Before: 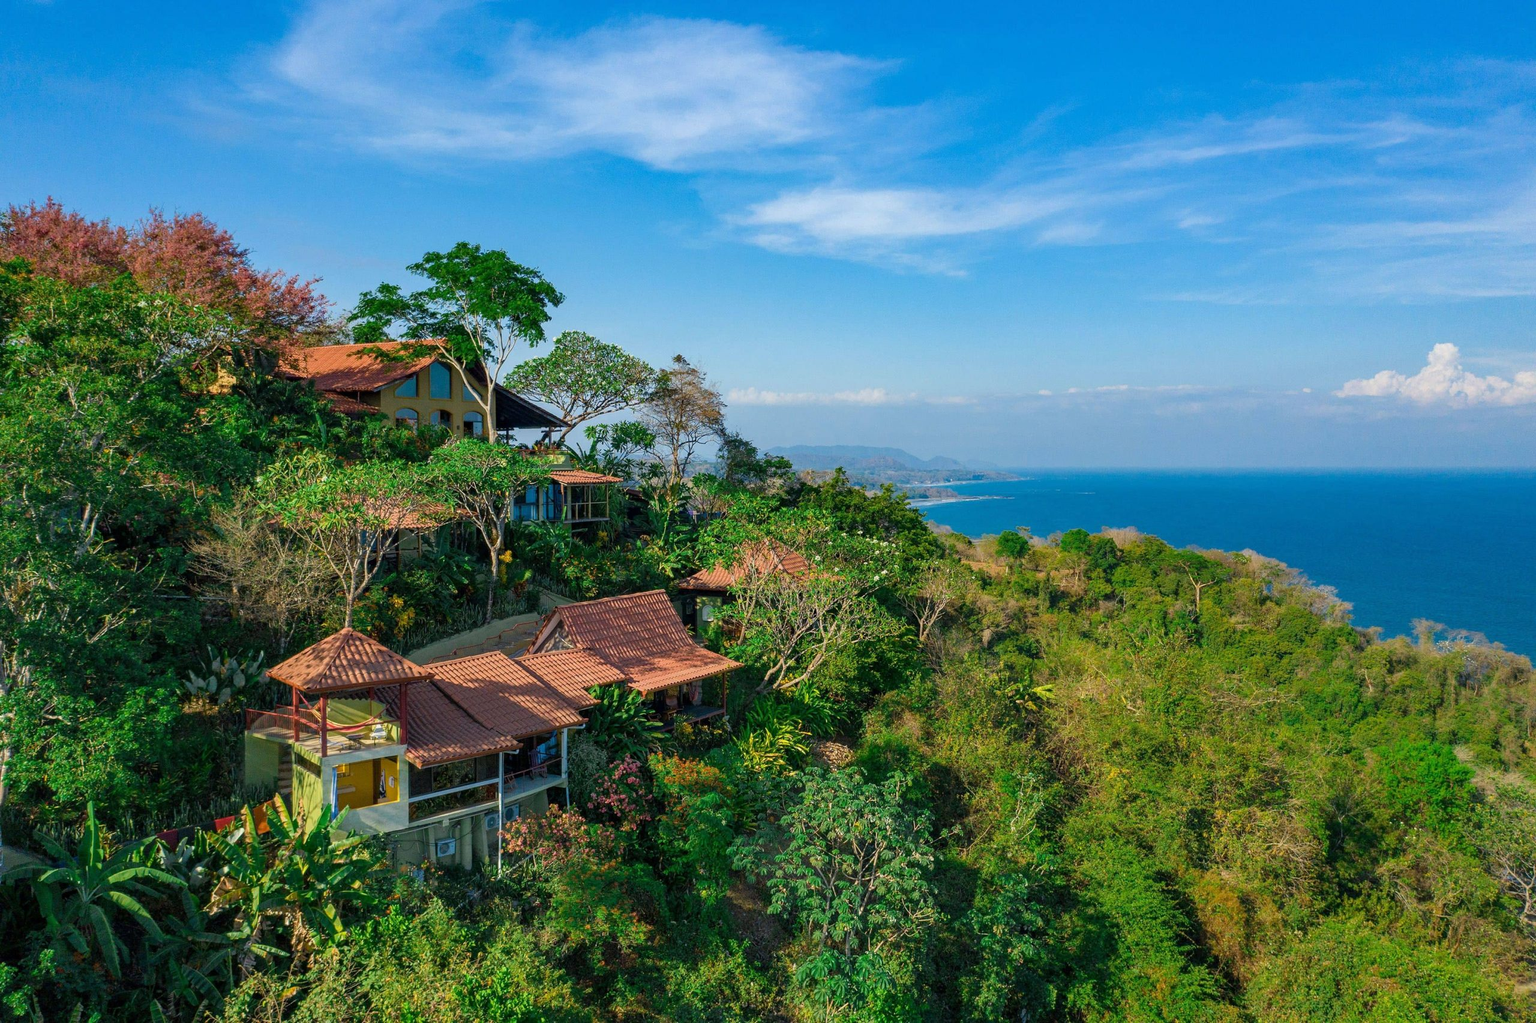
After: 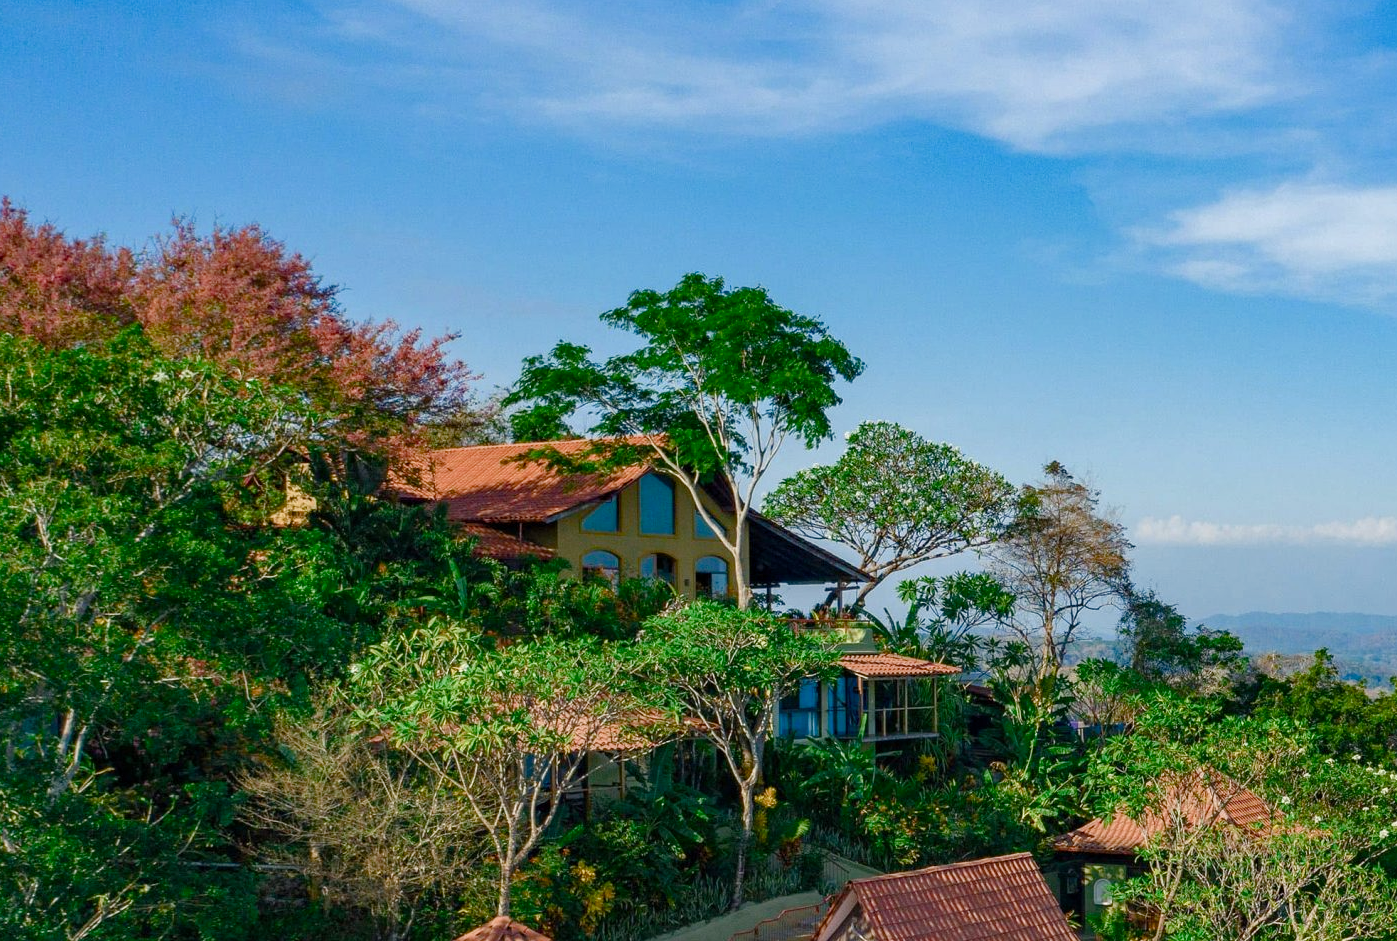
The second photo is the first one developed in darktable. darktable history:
color balance rgb: perceptual saturation grading › global saturation 20%, perceptual saturation grading › highlights -49.364%, perceptual saturation grading › shadows 24.131%
crop and rotate: left 3.024%, top 7.669%, right 42.394%, bottom 37.089%
